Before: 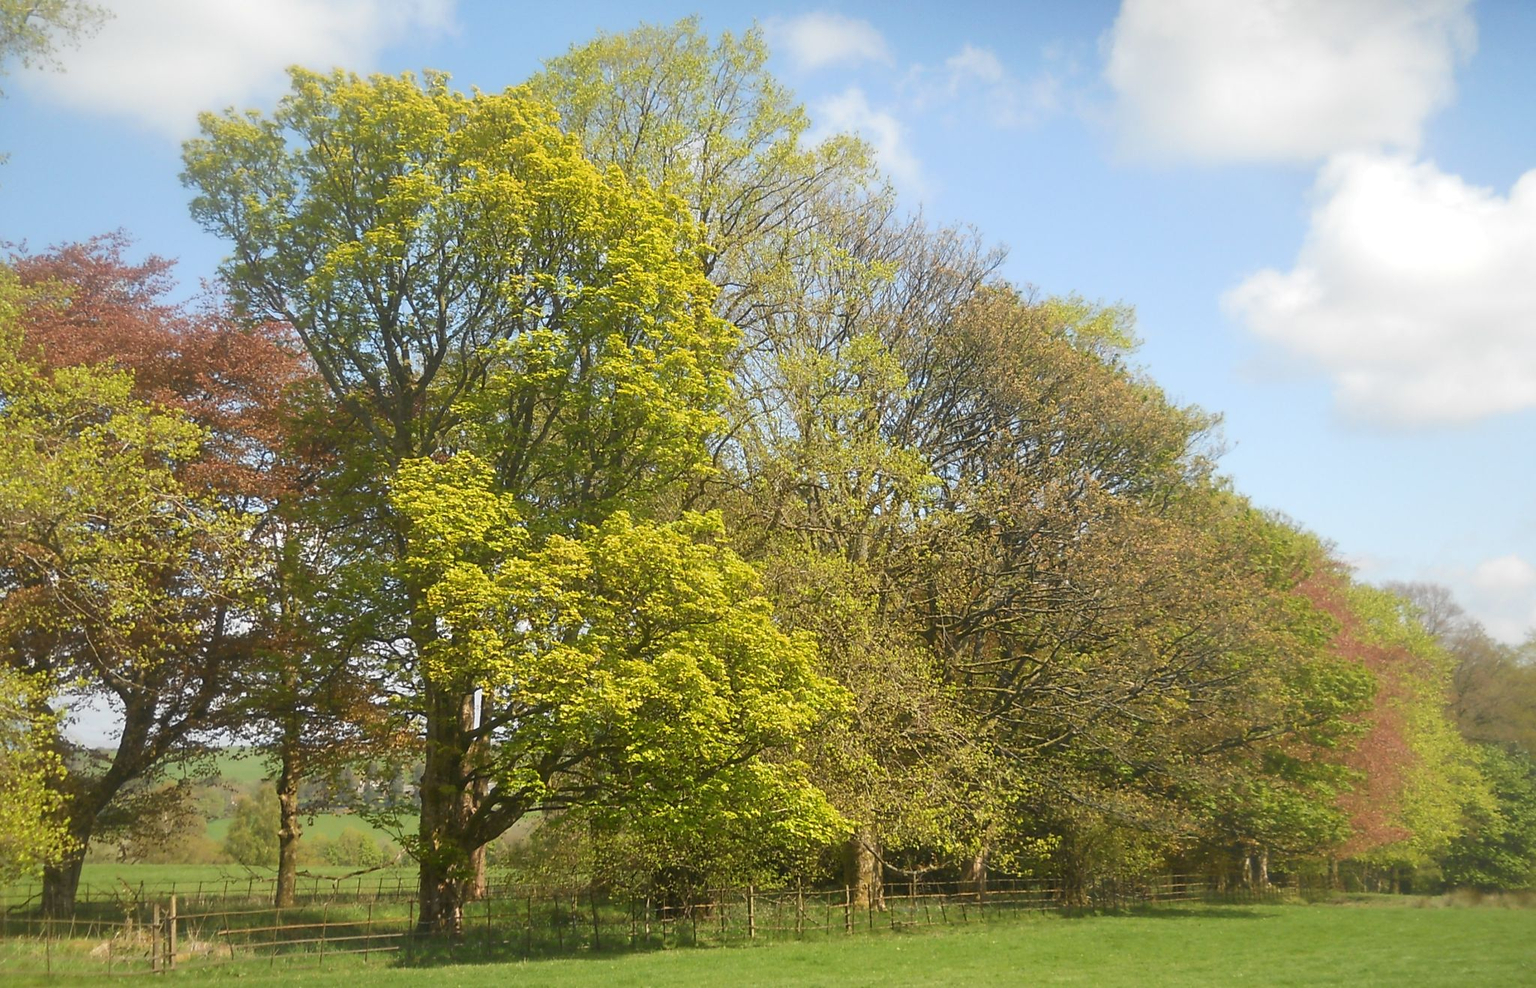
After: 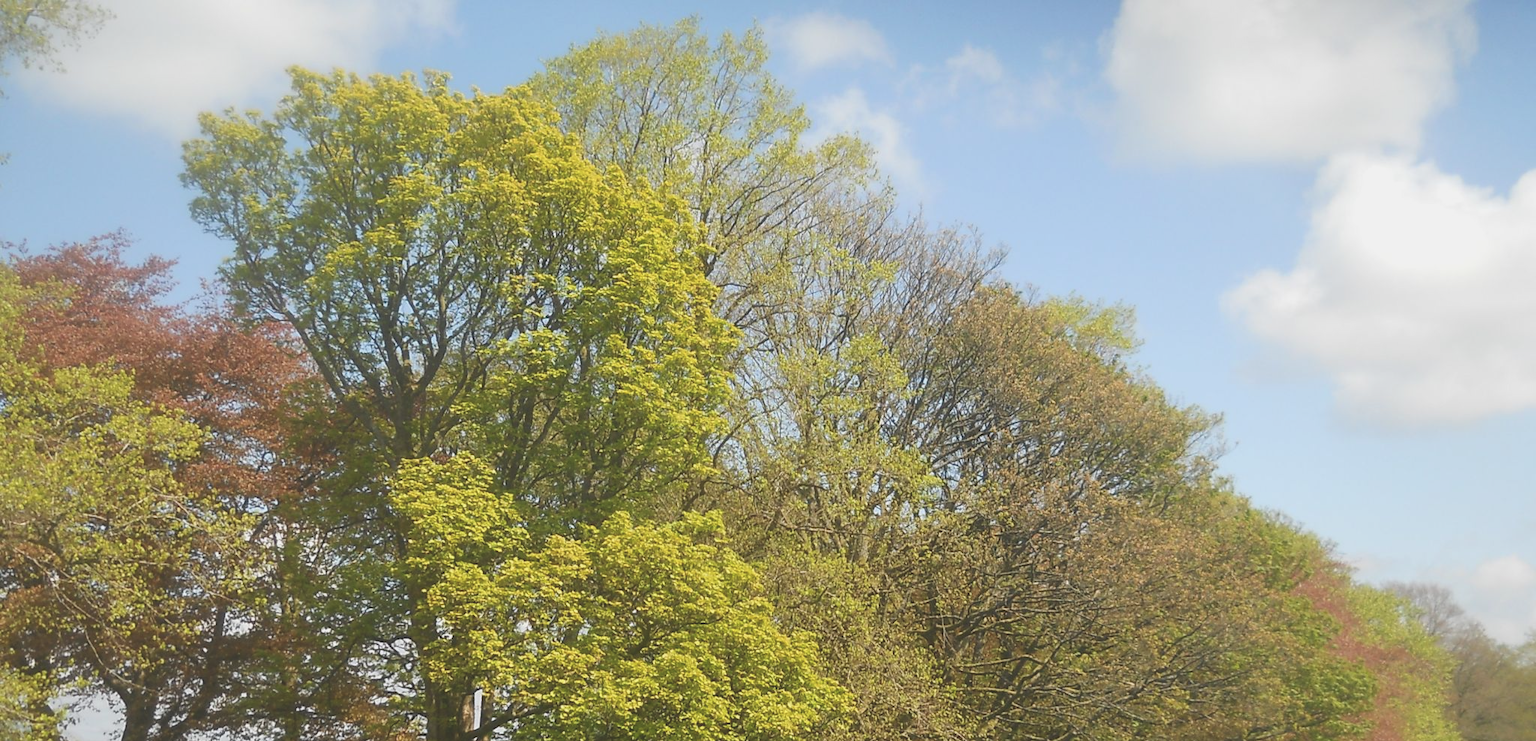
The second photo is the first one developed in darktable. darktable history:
color balance: lift [1.01, 1, 1, 1], gamma [1.097, 1, 1, 1], gain [0.85, 1, 1, 1]
crop: bottom 24.988%
